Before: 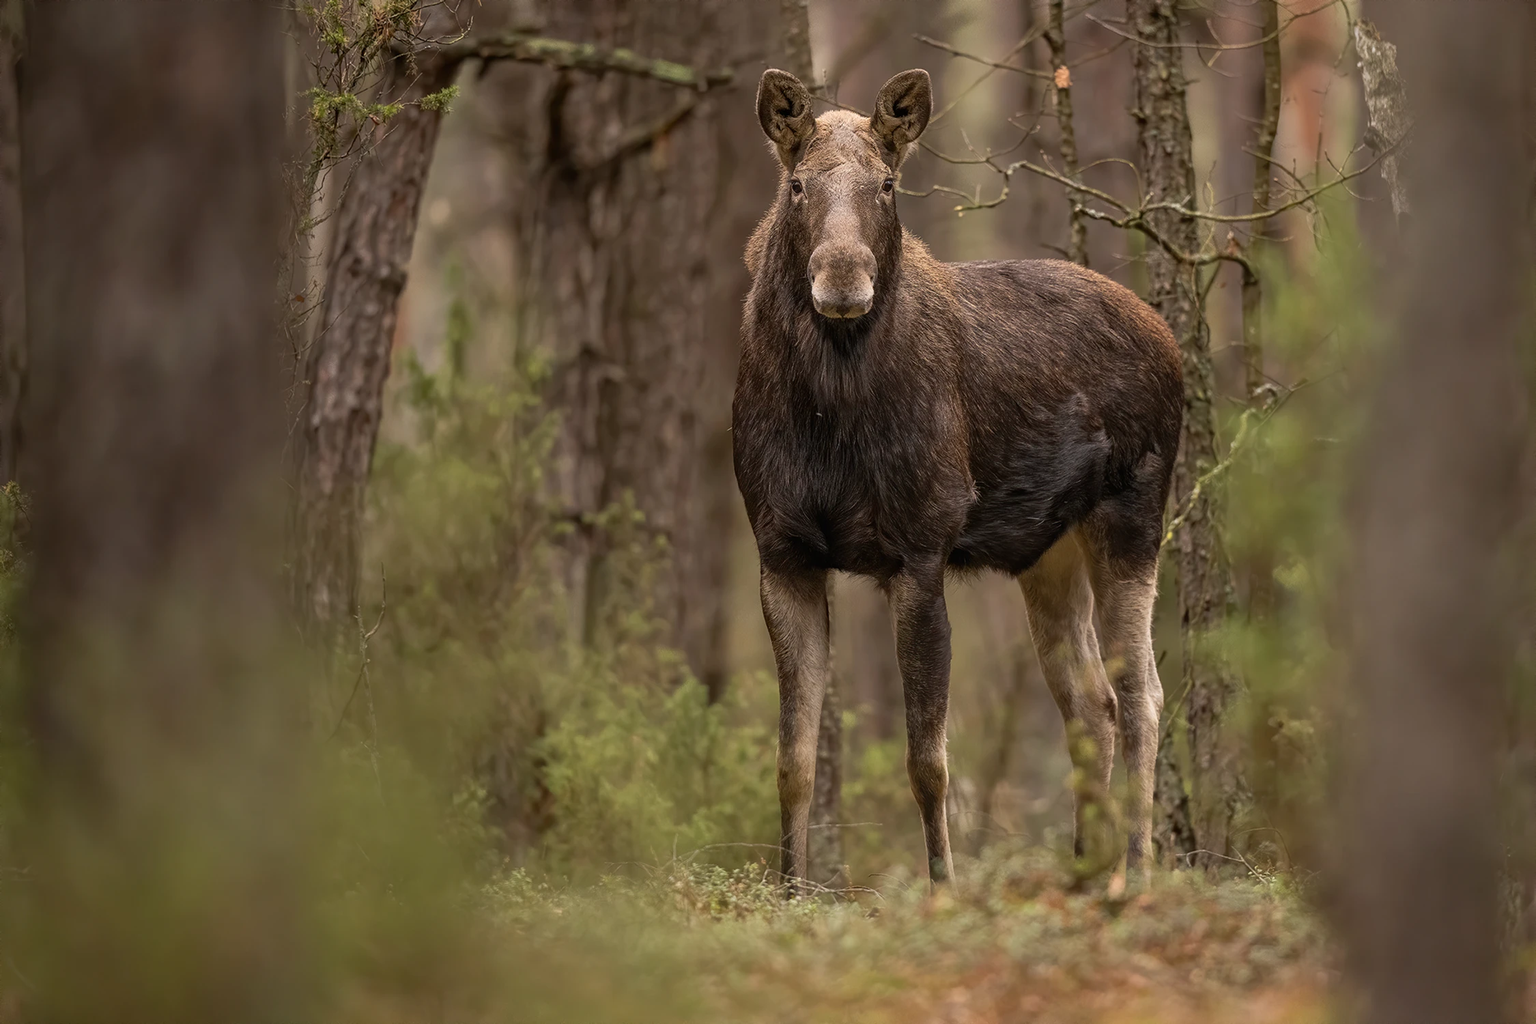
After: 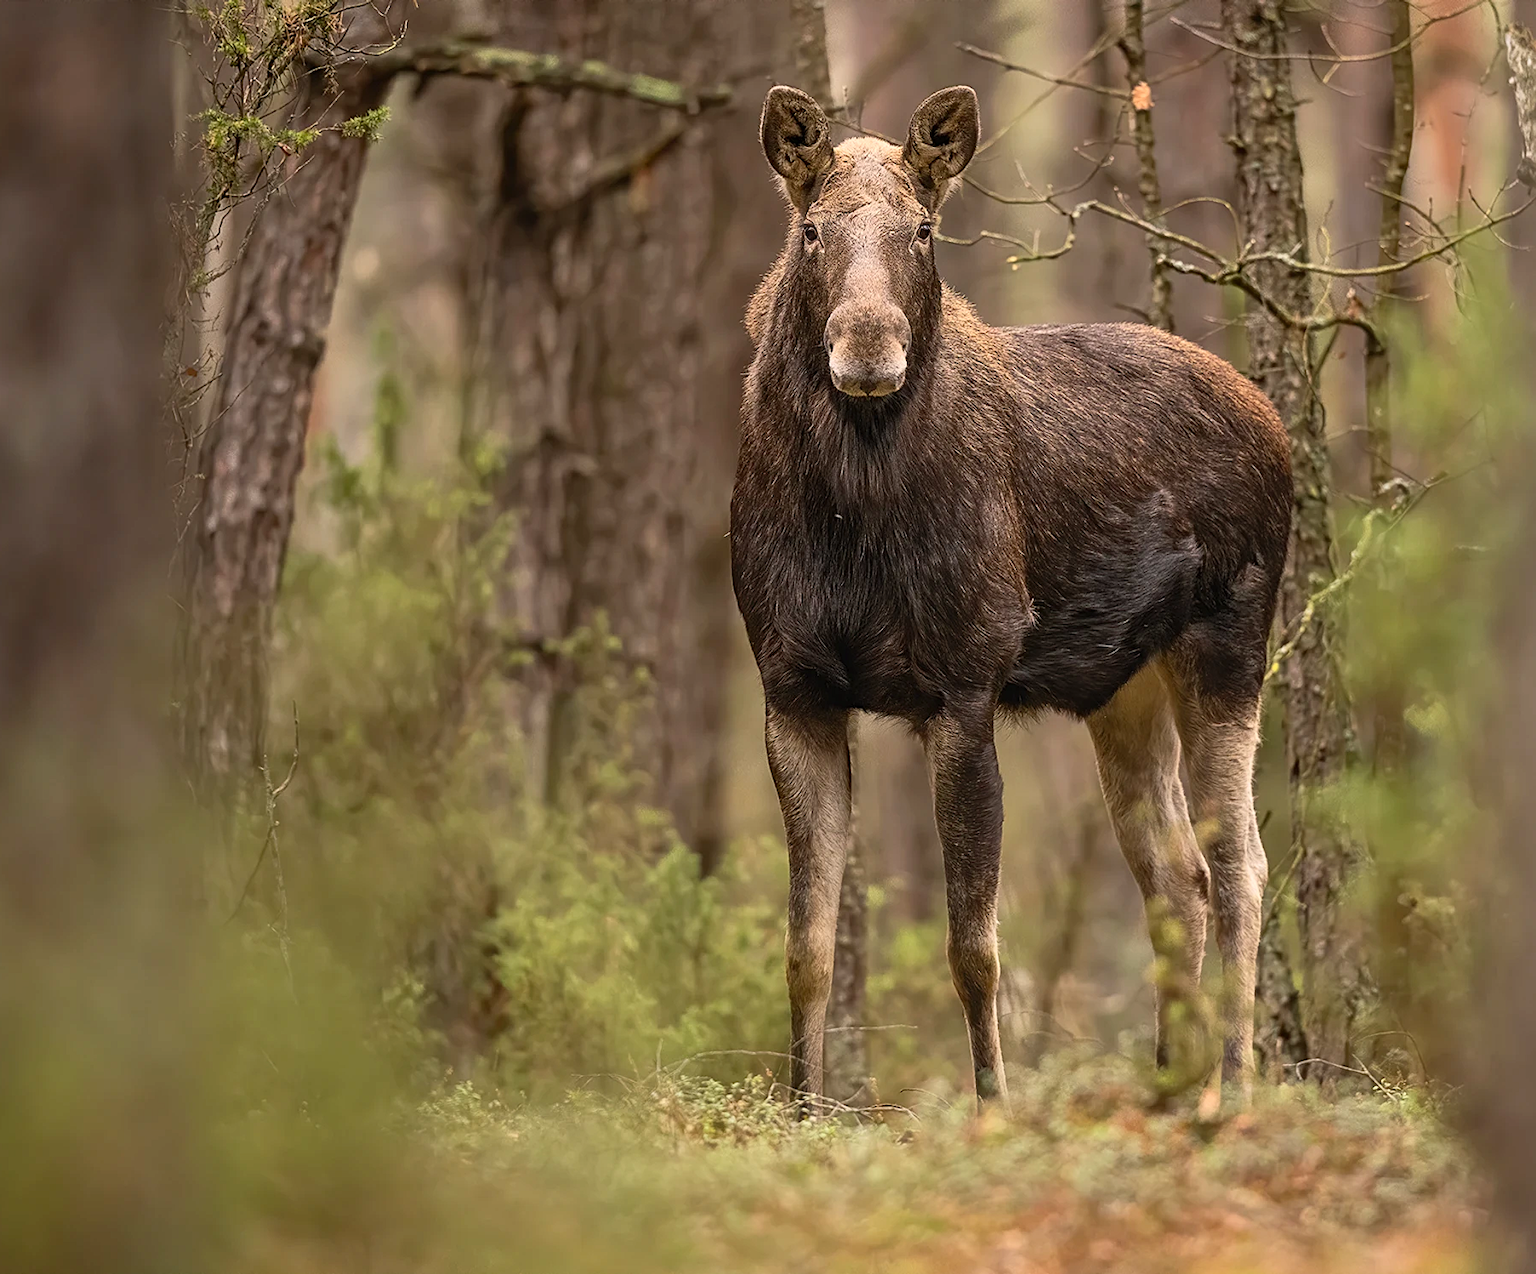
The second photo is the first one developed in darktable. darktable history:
shadows and highlights: shadows 20.29, highlights -19.61, highlights color adjustment 40.53%, soften with gaussian
crop and rotate: left 9.524%, right 10.192%
contrast brightness saturation: contrast 0.205, brightness 0.164, saturation 0.23
sharpen: radius 2.205, amount 0.38, threshold 0.183
